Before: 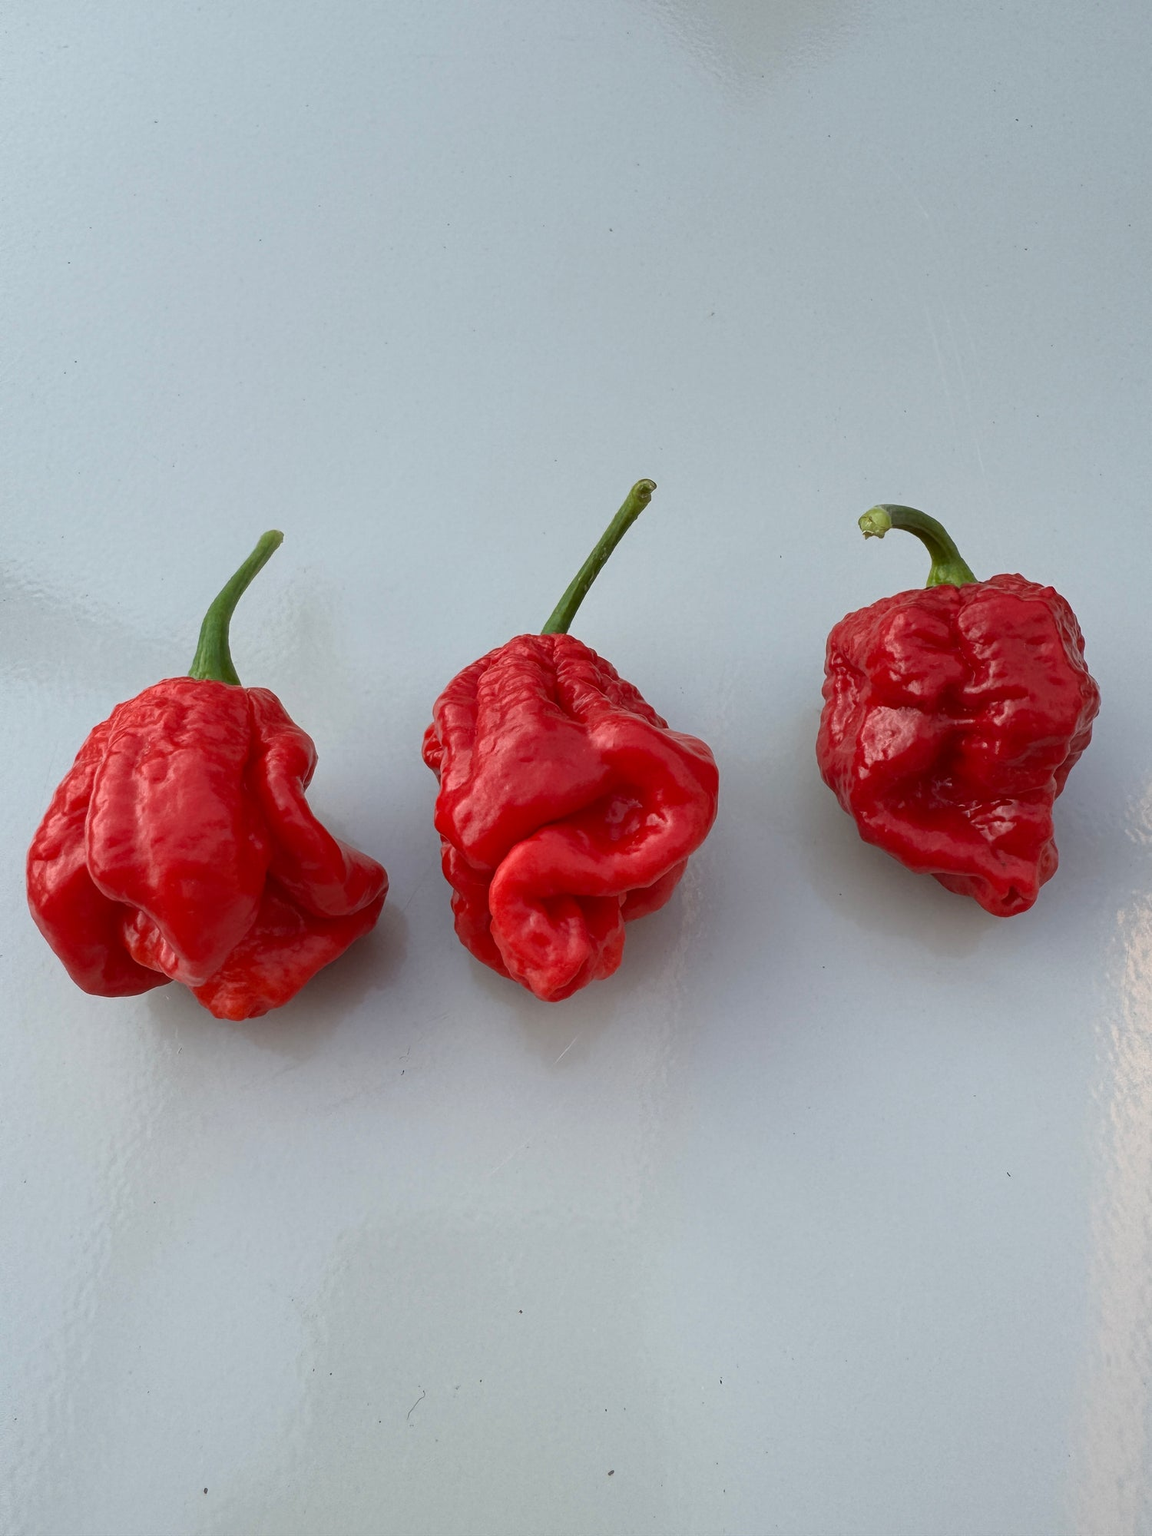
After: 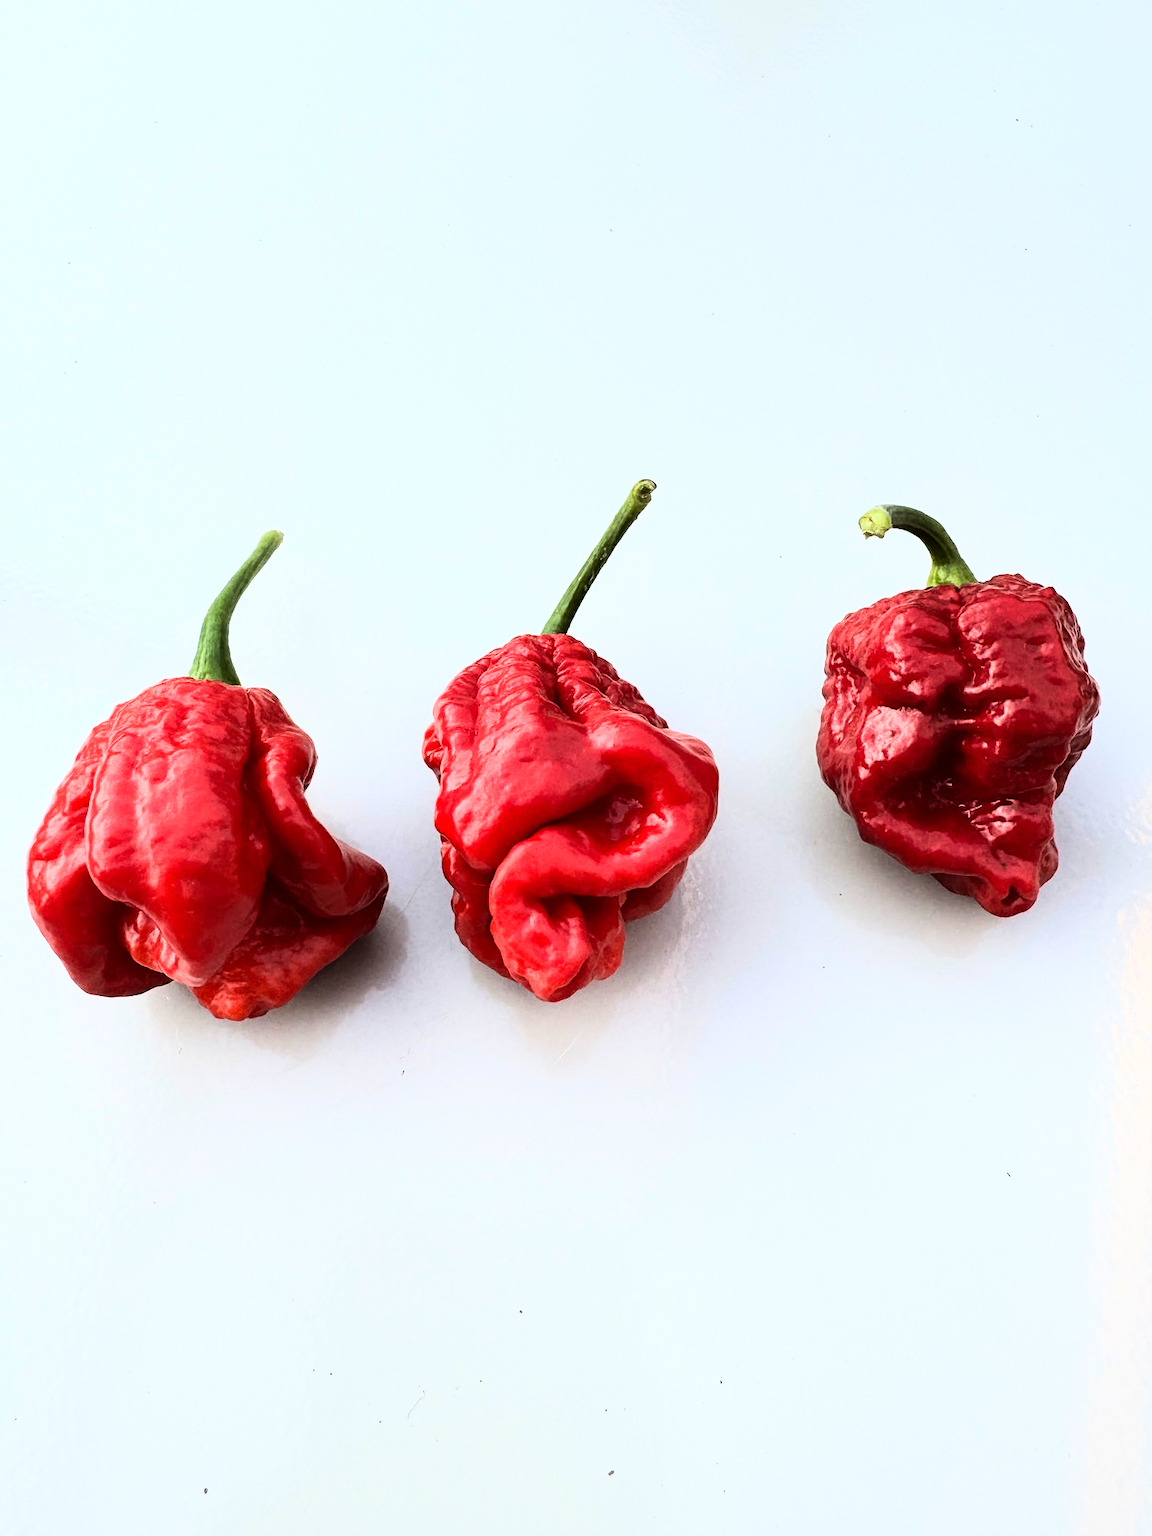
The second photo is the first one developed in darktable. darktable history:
rgb curve: curves: ch0 [(0, 0) (0.21, 0.15) (0.24, 0.21) (0.5, 0.75) (0.75, 0.96) (0.89, 0.99) (1, 1)]; ch1 [(0, 0.02) (0.21, 0.13) (0.25, 0.2) (0.5, 0.67) (0.75, 0.9) (0.89, 0.97) (1, 1)]; ch2 [(0, 0.02) (0.21, 0.13) (0.25, 0.2) (0.5, 0.67) (0.75, 0.9) (0.89, 0.97) (1, 1)], compensate middle gray true
tone equalizer: -8 EV -0.417 EV, -7 EV -0.389 EV, -6 EV -0.333 EV, -5 EV -0.222 EV, -3 EV 0.222 EV, -2 EV 0.333 EV, -1 EV 0.389 EV, +0 EV 0.417 EV, edges refinement/feathering 500, mask exposure compensation -1.57 EV, preserve details no
